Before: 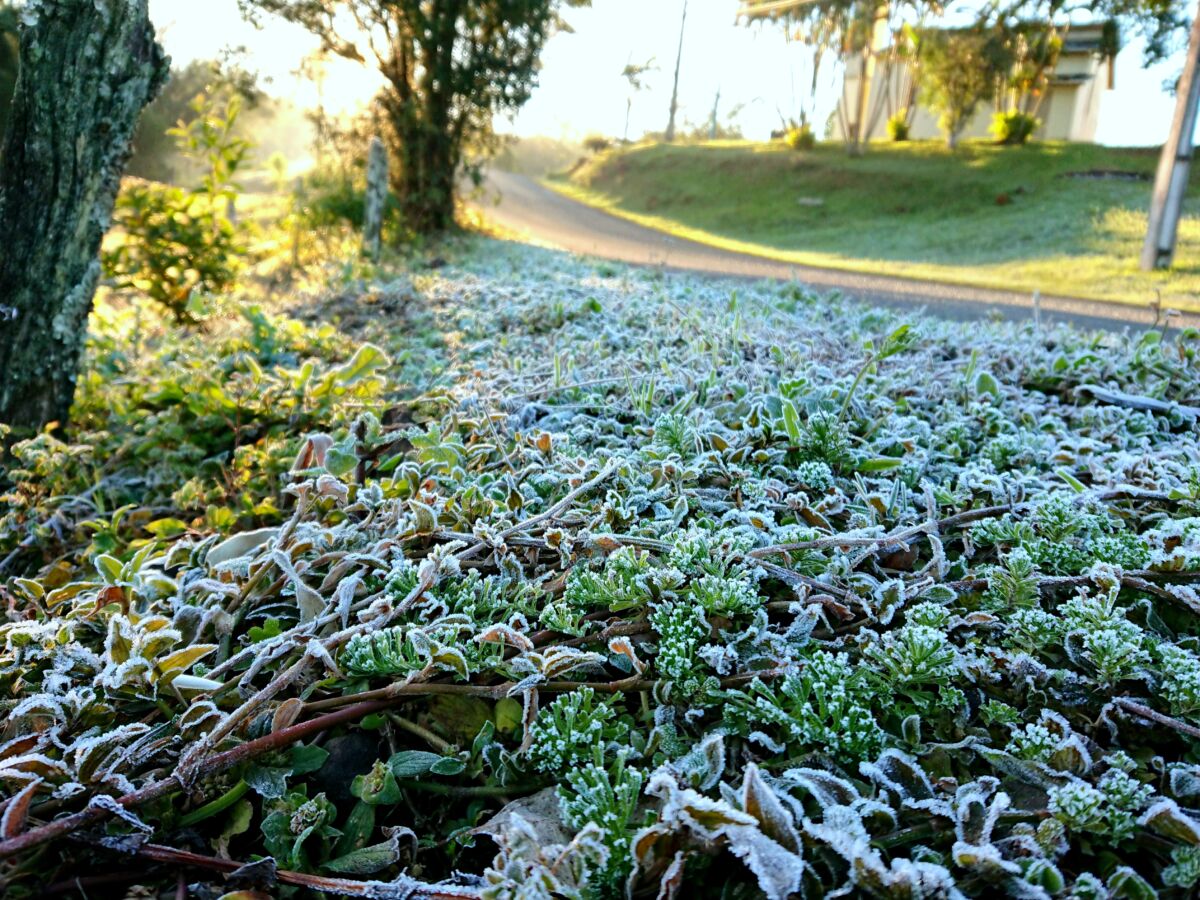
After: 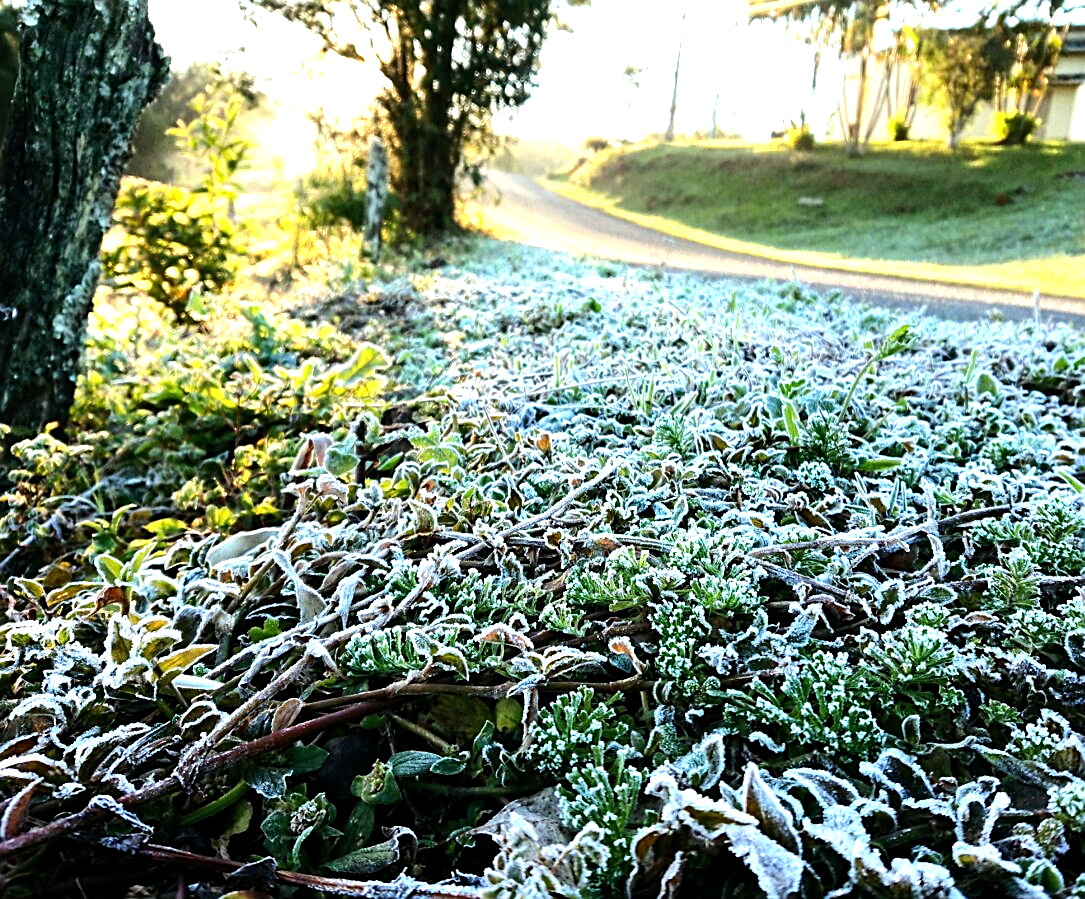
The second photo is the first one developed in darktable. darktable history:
white balance: red 1, blue 1
tone equalizer: -8 EV -1.08 EV, -7 EV -1.01 EV, -6 EV -0.867 EV, -5 EV -0.578 EV, -3 EV 0.578 EV, -2 EV 0.867 EV, -1 EV 1.01 EV, +0 EV 1.08 EV, edges refinement/feathering 500, mask exposure compensation -1.57 EV, preserve details no
crop: right 9.509%, bottom 0.031%
sharpen: on, module defaults
